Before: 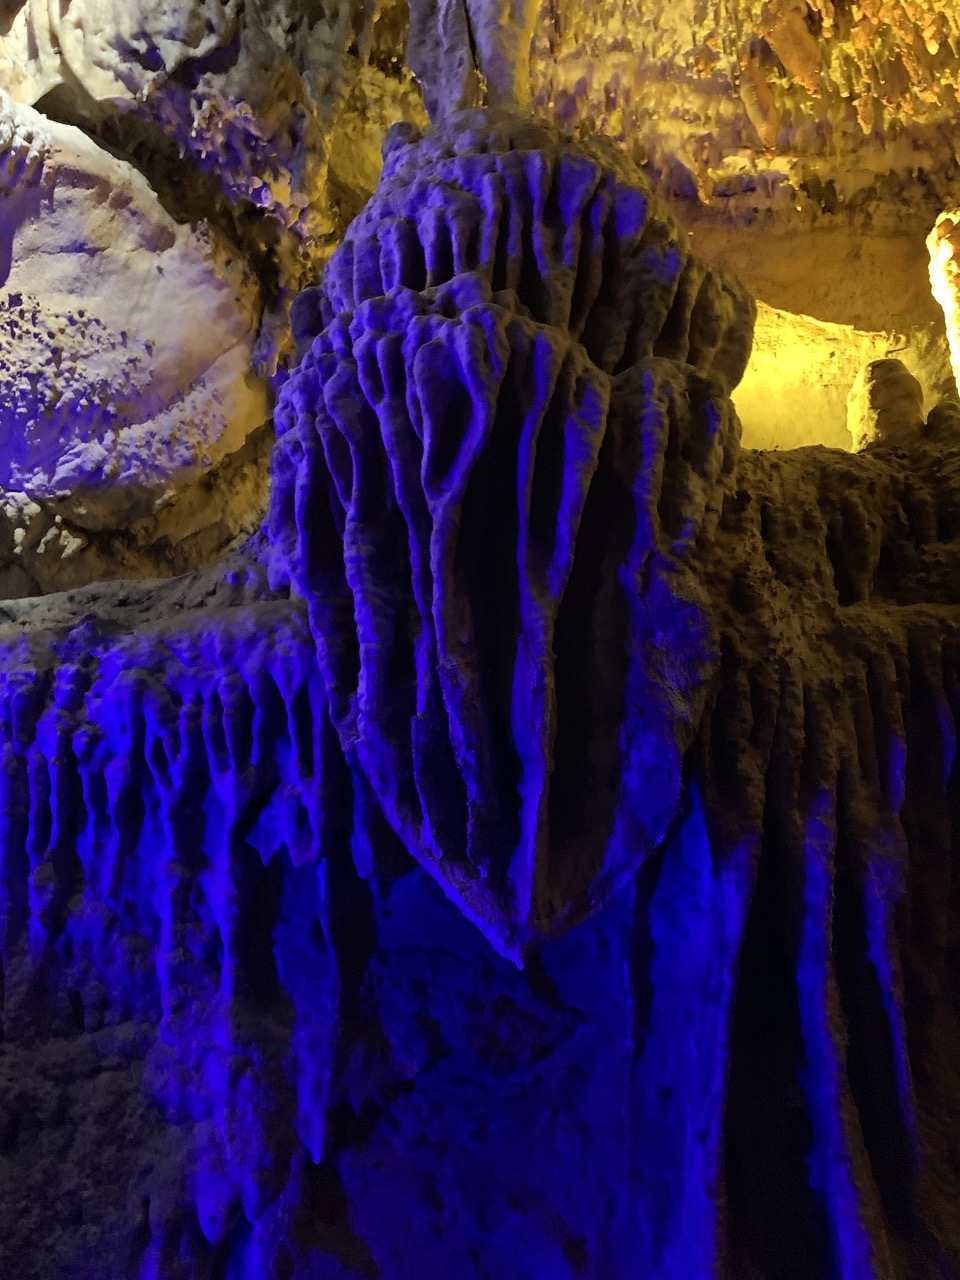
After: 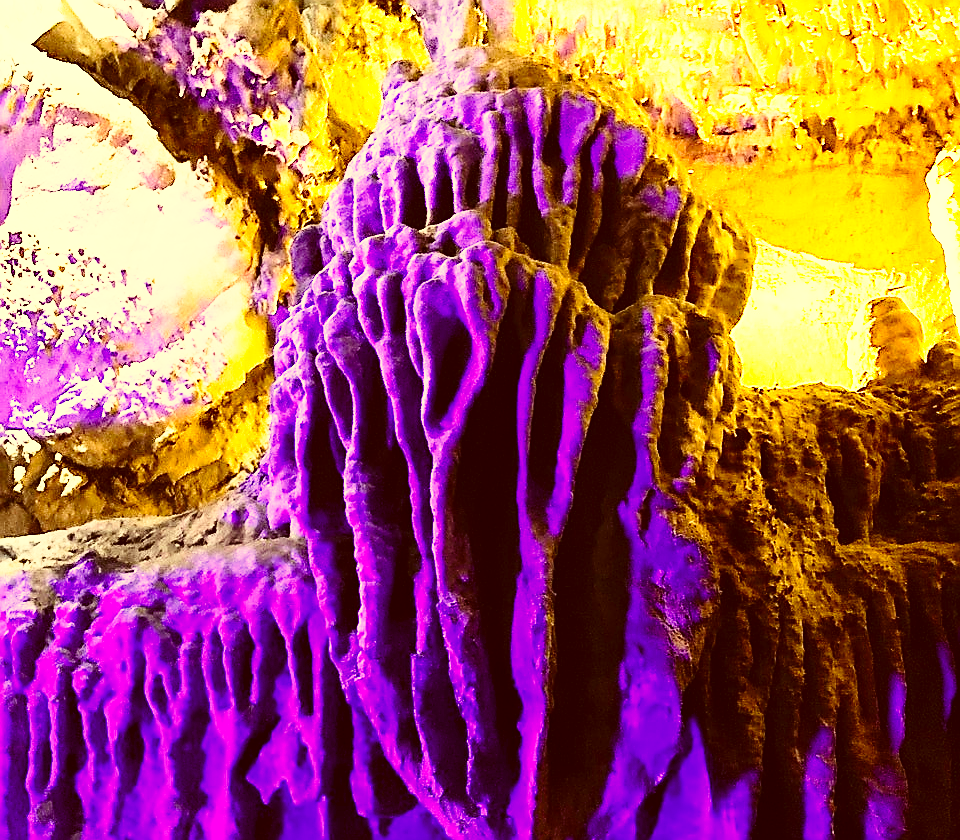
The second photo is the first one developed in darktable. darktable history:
color correction: highlights a* 1.12, highlights b* 24.26, shadows a* 15.58, shadows b* 24.26
crop and rotate: top 4.848%, bottom 29.503%
tone equalizer: -8 EV -0.417 EV, -7 EV -0.389 EV, -6 EV -0.333 EV, -5 EV -0.222 EV, -3 EV 0.222 EV, -2 EV 0.333 EV, -1 EV 0.389 EV, +0 EV 0.417 EV, edges refinement/feathering 500, mask exposure compensation -1.57 EV, preserve details no
base curve: curves: ch0 [(0, 0) (0.026, 0.03) (0.109, 0.232) (0.351, 0.748) (0.669, 0.968) (1, 1)], preserve colors none
sharpen: radius 1.4, amount 1.25, threshold 0.7
exposure: black level correction 0, exposure 1.45 EV, compensate exposure bias true, compensate highlight preservation false
contrast brightness saturation: contrast 0.15, brightness 0.05
